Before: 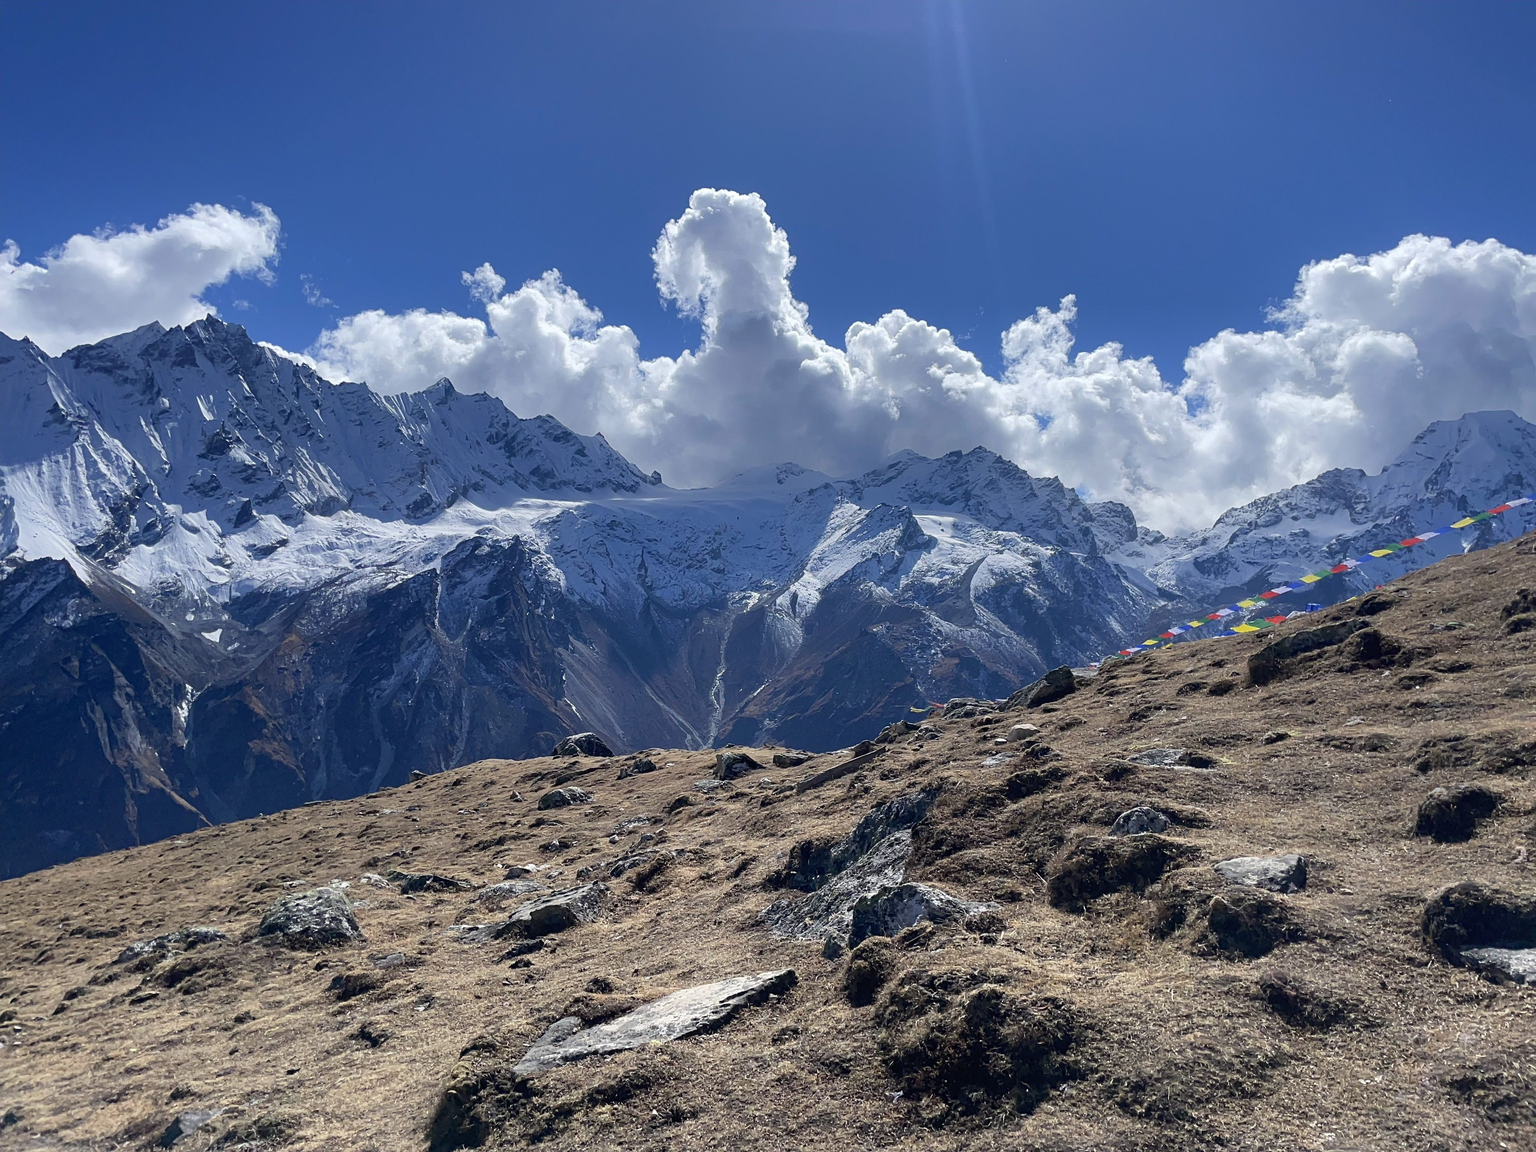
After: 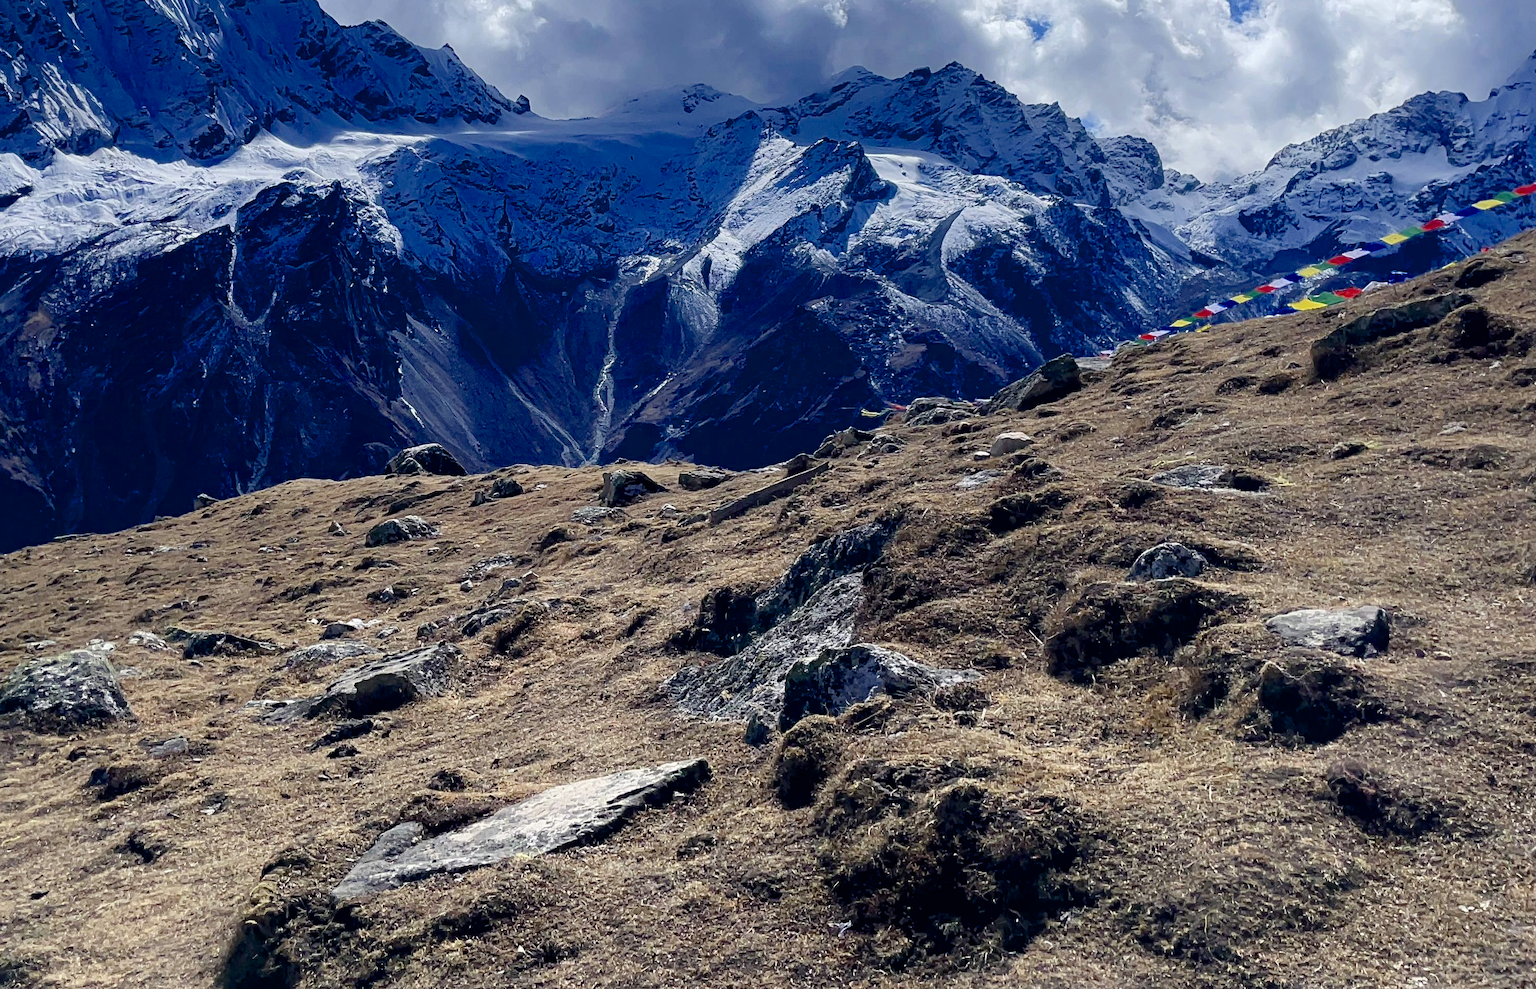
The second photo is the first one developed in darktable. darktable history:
color balance rgb: shadows lift › chroma 1.769%, shadows lift › hue 262.45°, power › hue 214°, perceptual saturation grading › global saturation 20%, perceptual saturation grading › highlights -25.467%, perceptual saturation grading › shadows 24.998%, global vibrance 16.083%, saturation formula JzAzBz (2021)
crop and rotate: left 17.185%, top 34.728%, right 7.72%, bottom 0.818%
